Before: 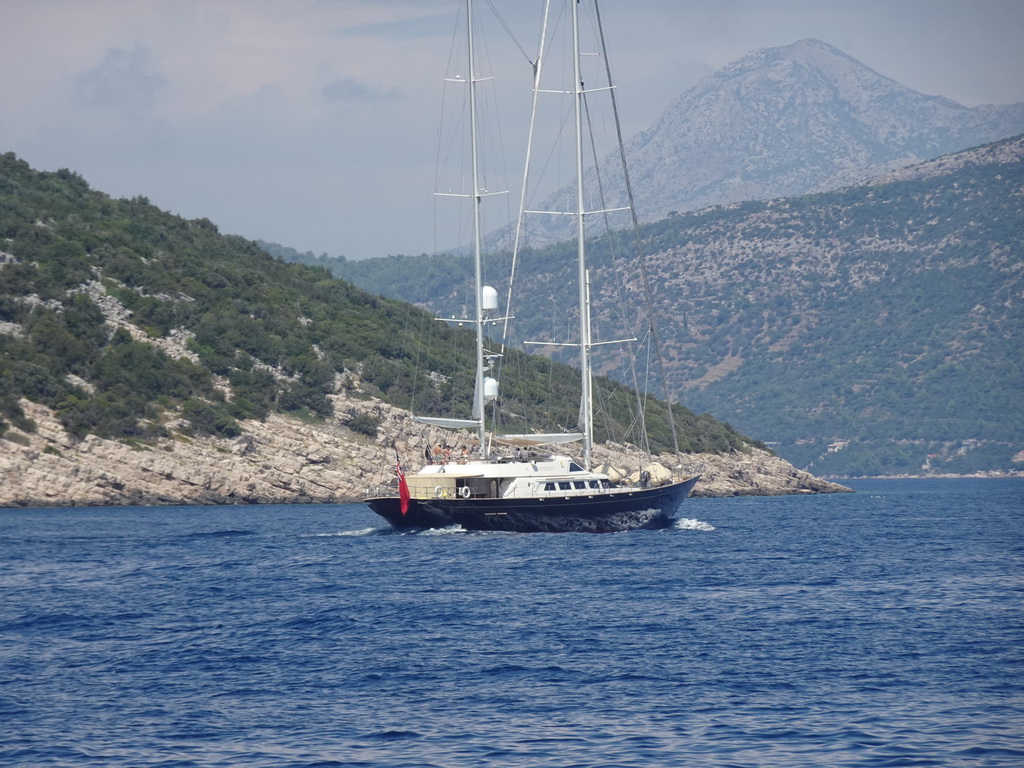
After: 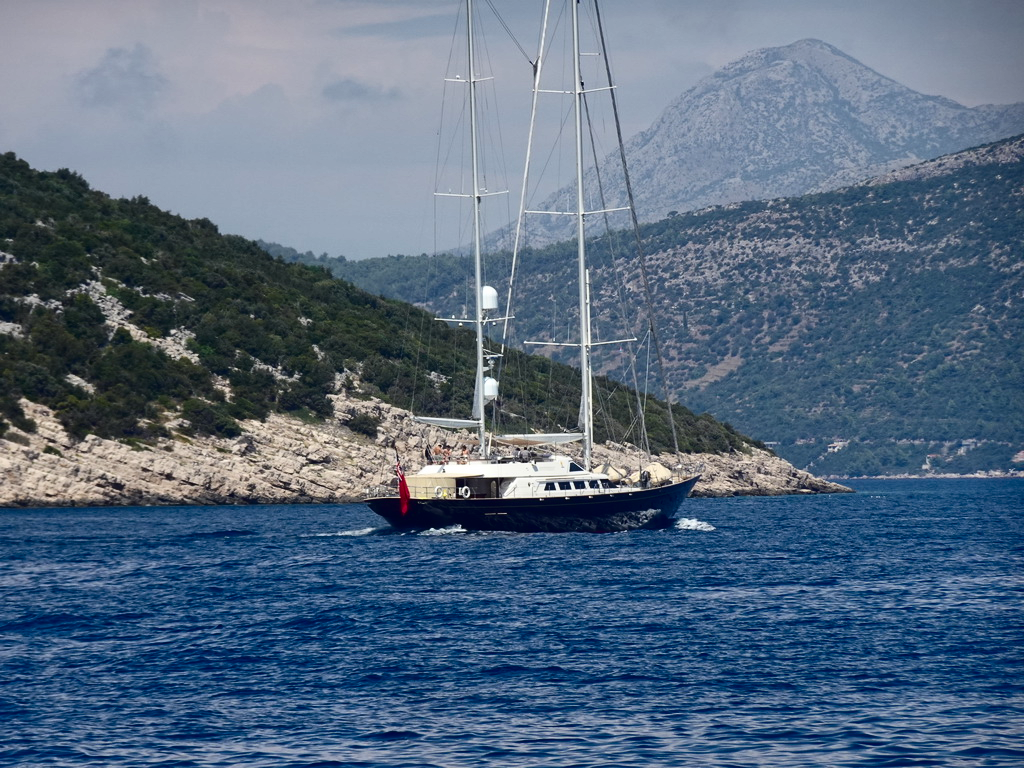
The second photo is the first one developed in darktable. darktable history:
contrast brightness saturation: contrast 0.238, brightness -0.233, saturation 0.135
shadows and highlights: soften with gaussian
